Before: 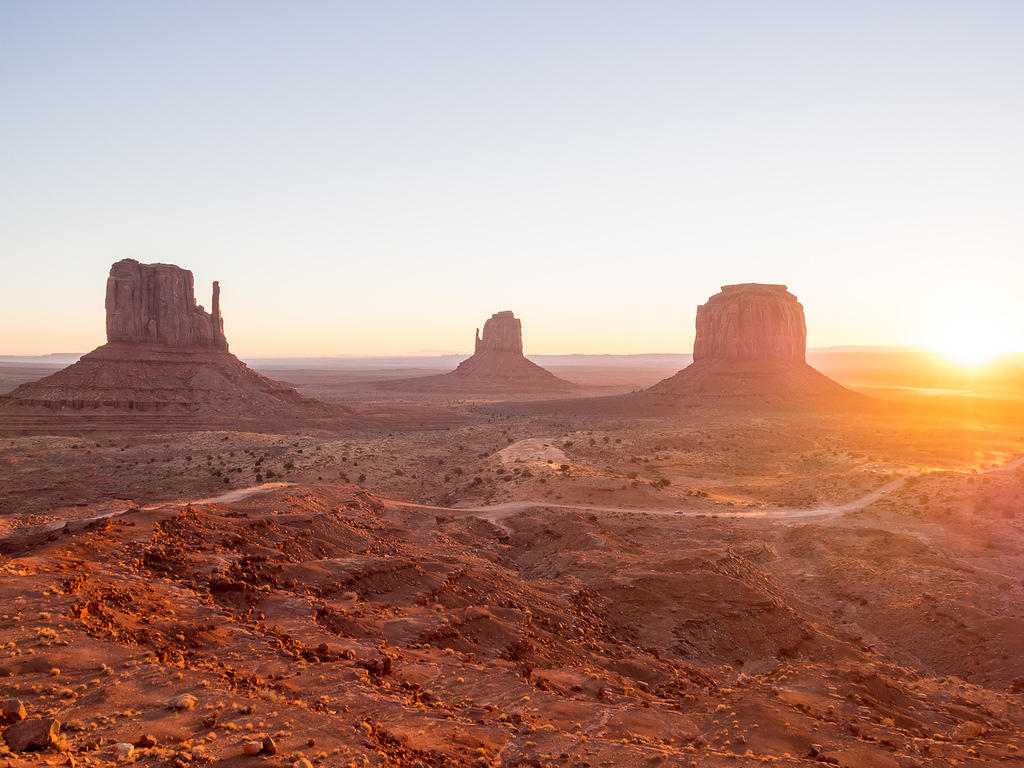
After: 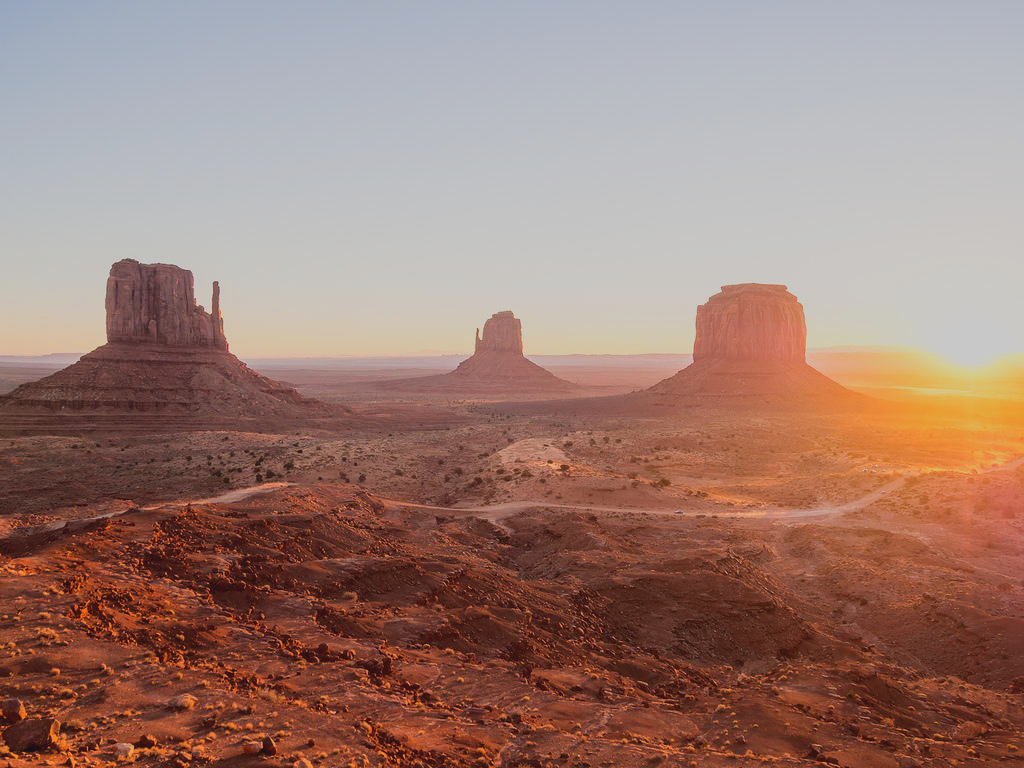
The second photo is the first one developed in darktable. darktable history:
sigmoid: contrast 1.12, target black 0.582, color processing RGB ratio
tone equalizer: -6 EV -0.17 EV, -3 EV -1.03 EV
